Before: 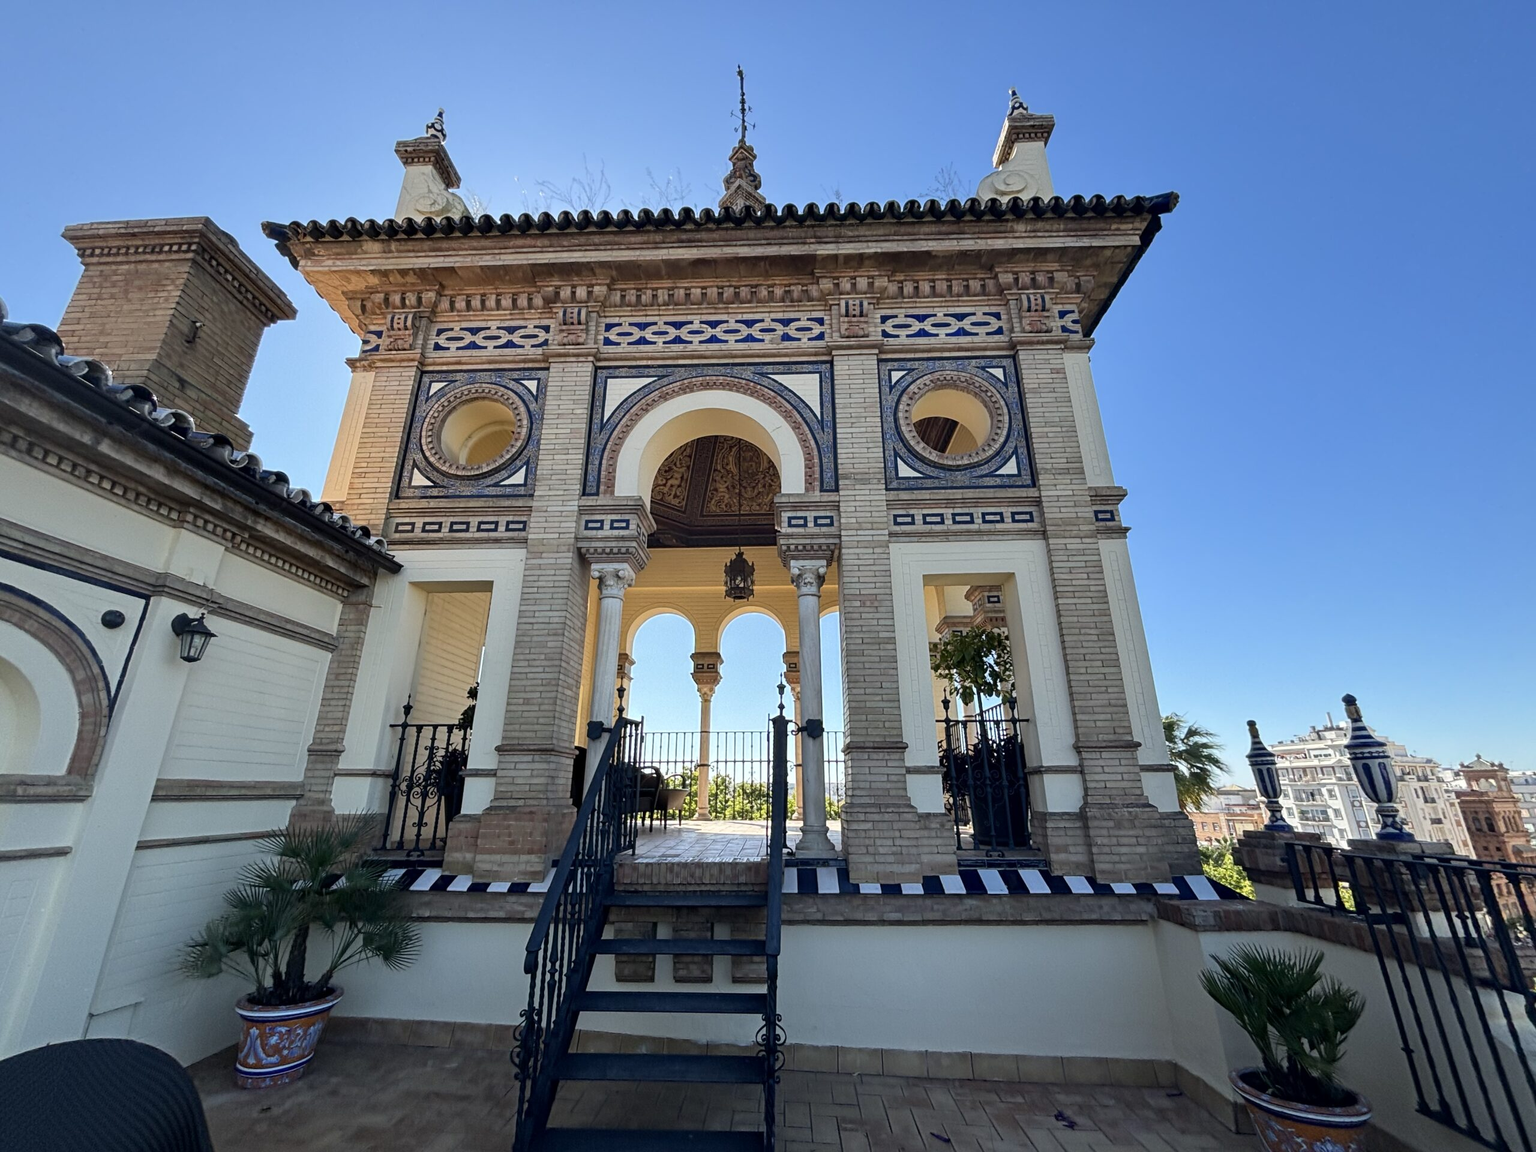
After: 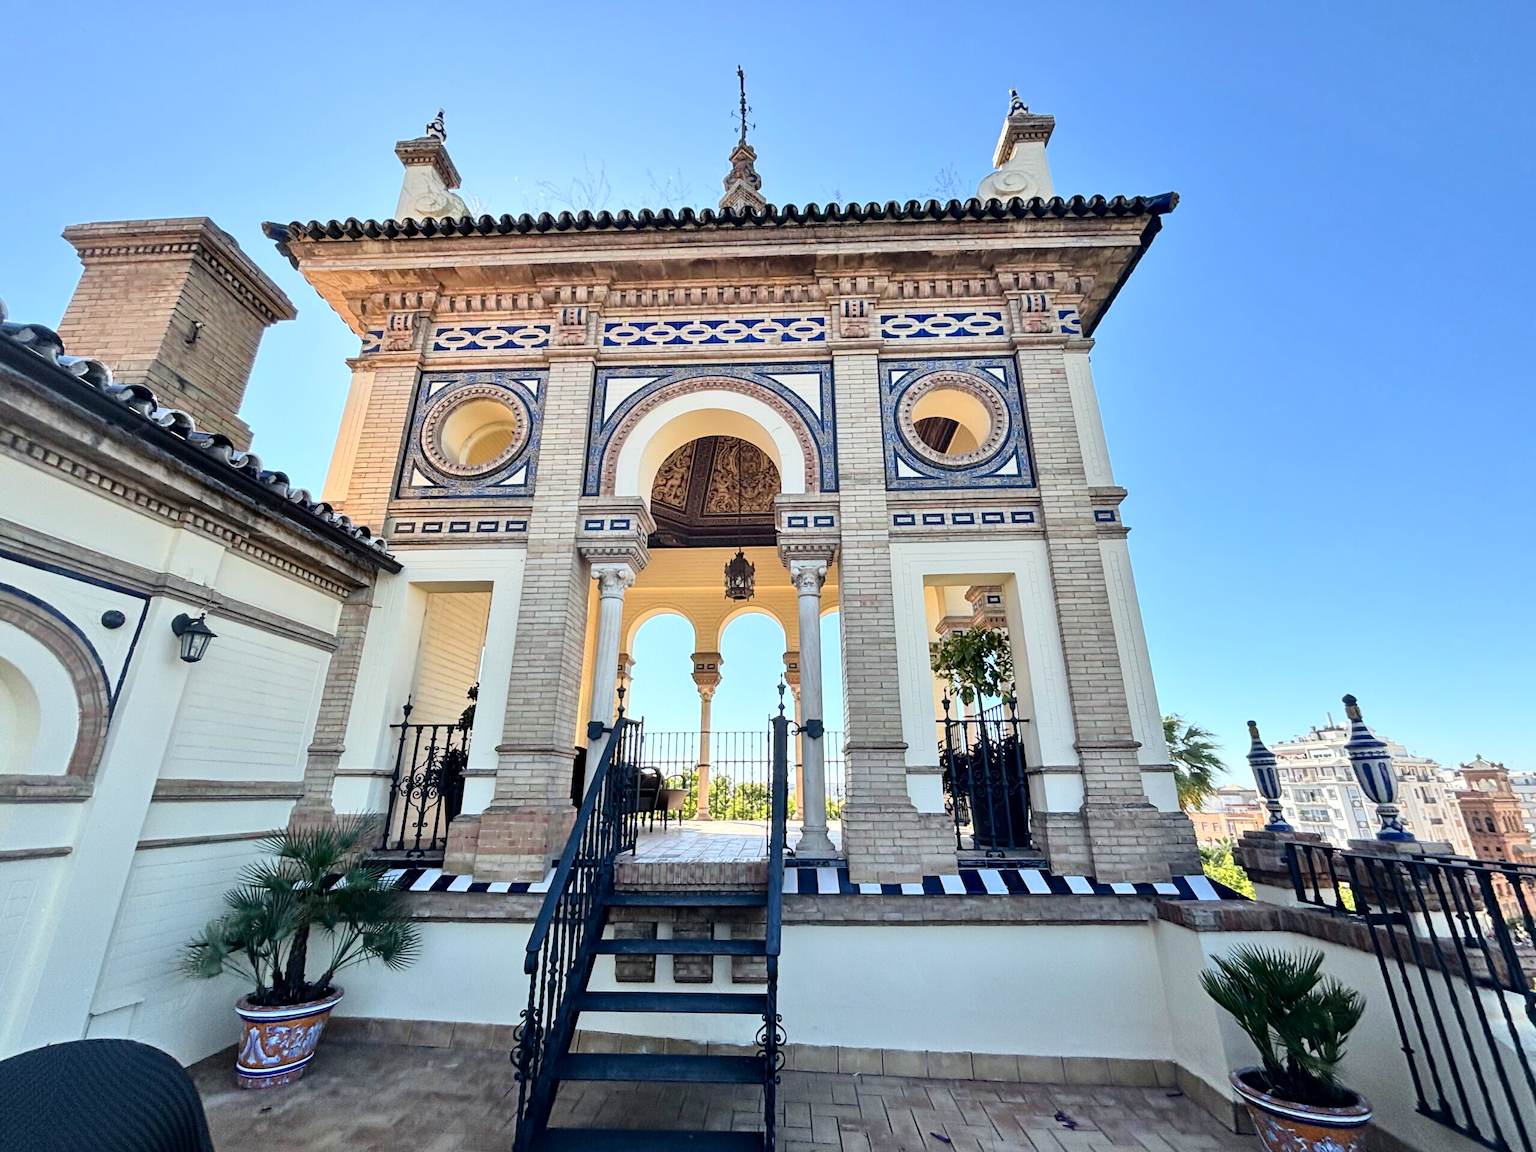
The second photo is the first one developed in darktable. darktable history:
contrast brightness saturation: contrast 0.24, brightness 0.09
tone equalizer: -7 EV 0.15 EV, -6 EV 0.6 EV, -5 EV 1.15 EV, -4 EV 1.33 EV, -3 EV 1.15 EV, -2 EV 0.6 EV, -1 EV 0.15 EV, mask exposure compensation -0.5 EV
